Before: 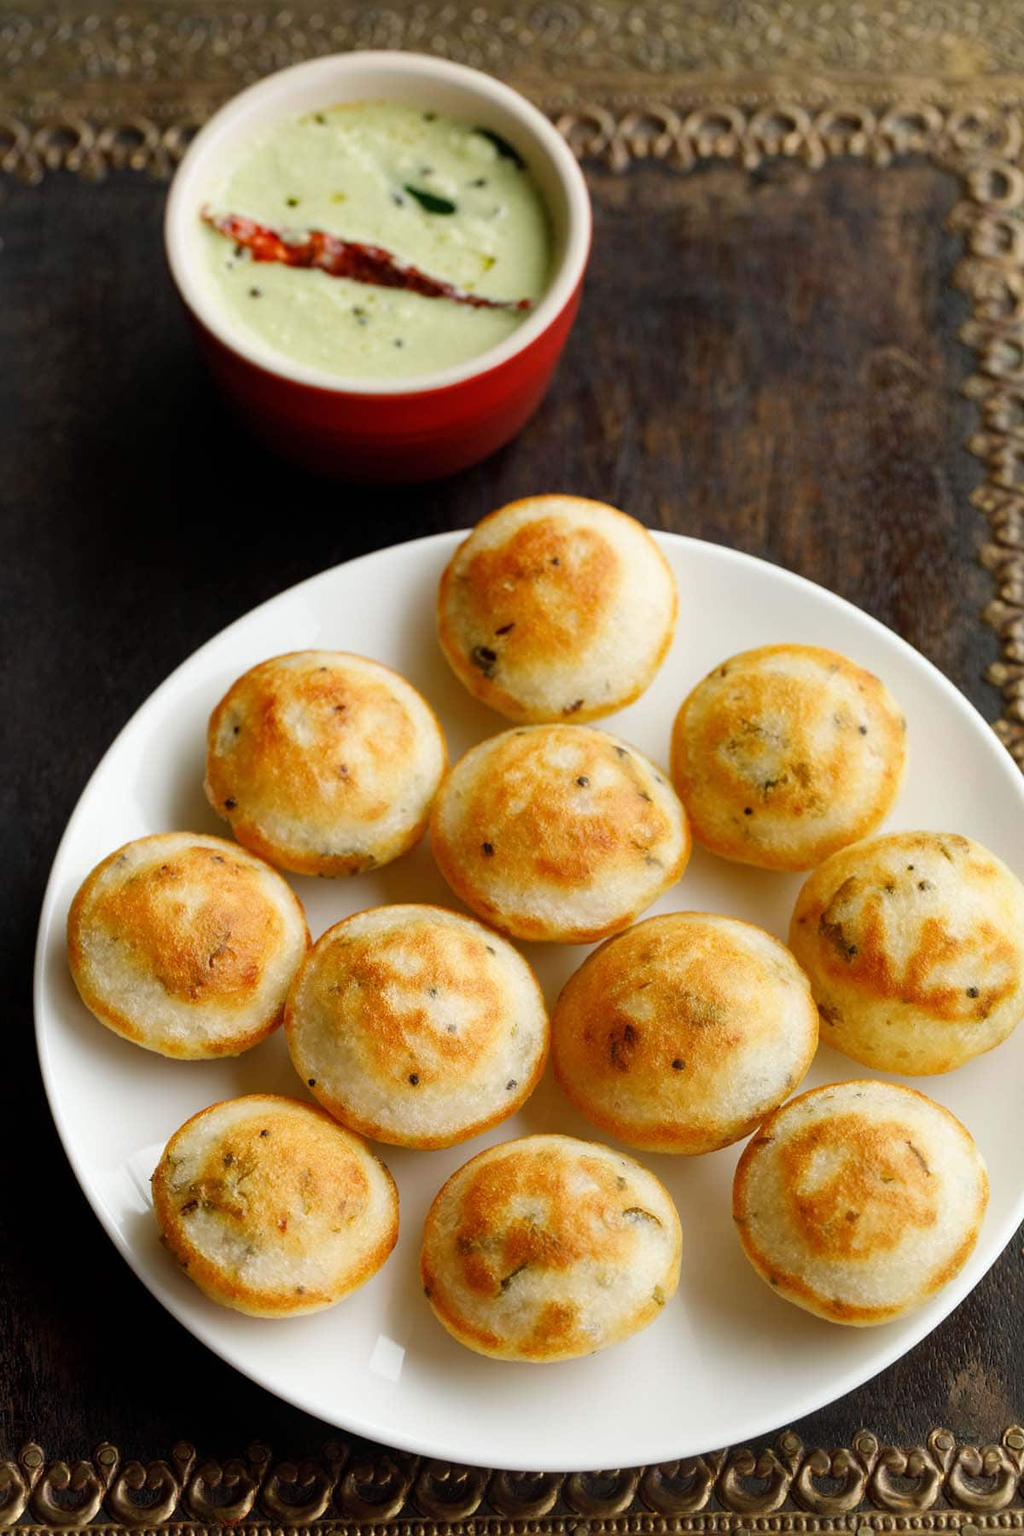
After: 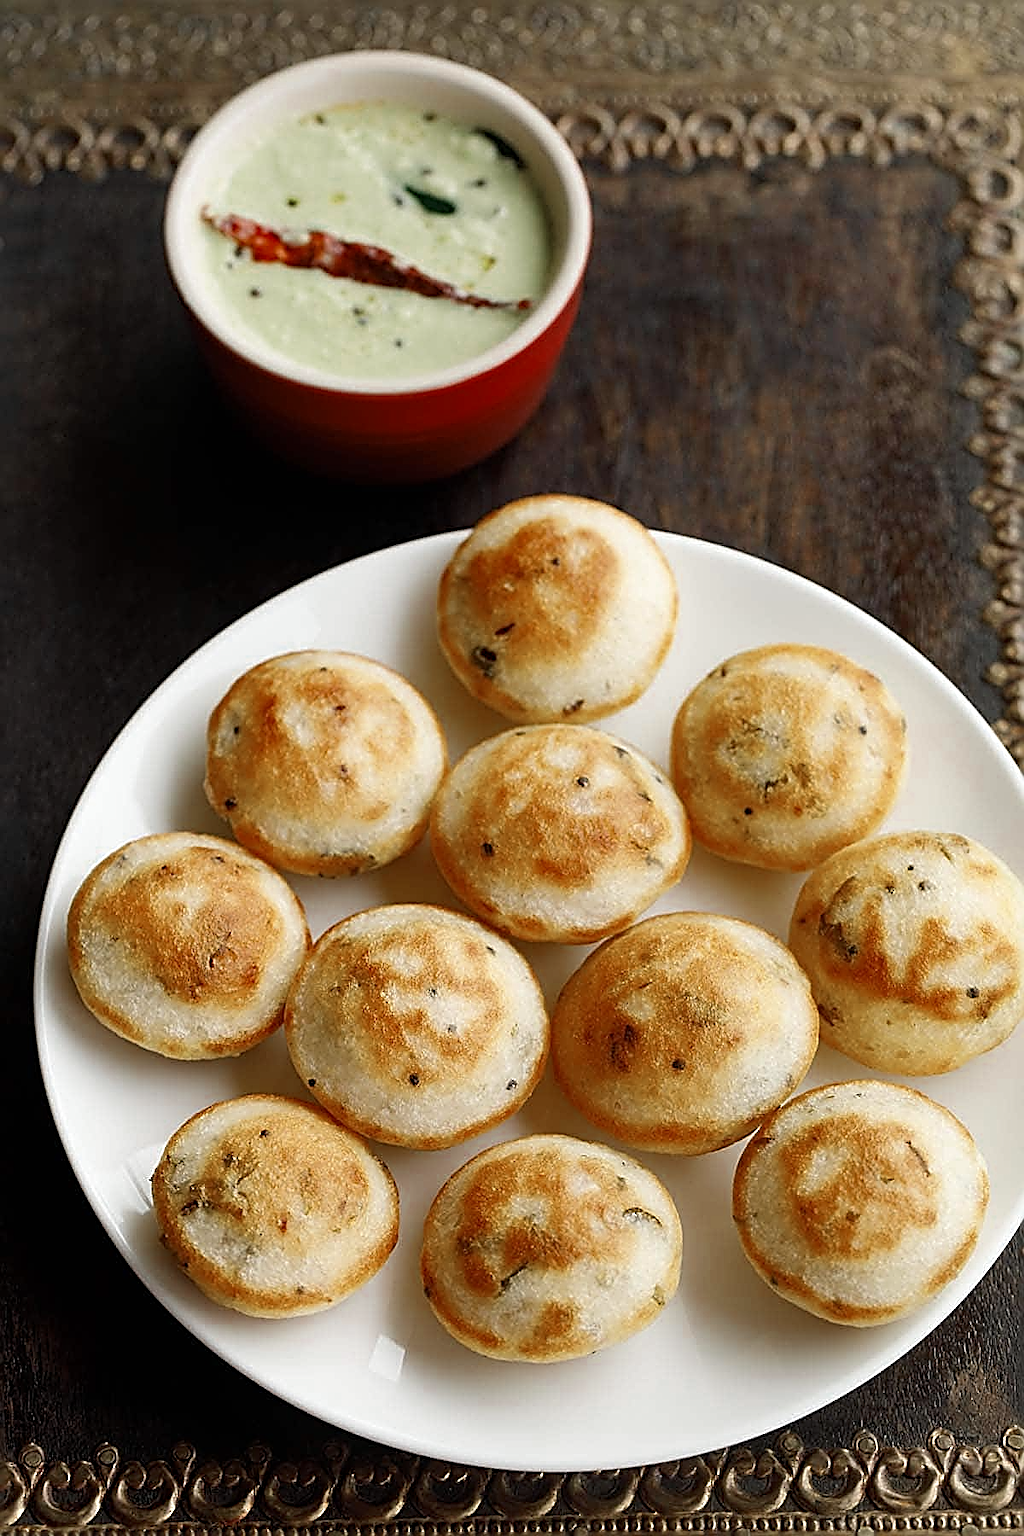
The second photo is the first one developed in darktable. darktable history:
sharpen: amount 1.855
exposure: exposure 0.014 EV, compensate exposure bias true, compensate highlight preservation false
color zones: curves: ch0 [(0, 0.5) (0.125, 0.4) (0.25, 0.5) (0.375, 0.4) (0.5, 0.4) (0.625, 0.35) (0.75, 0.35) (0.875, 0.5)]; ch1 [(0, 0.35) (0.125, 0.45) (0.25, 0.35) (0.375, 0.35) (0.5, 0.35) (0.625, 0.35) (0.75, 0.45) (0.875, 0.35)]; ch2 [(0, 0.6) (0.125, 0.5) (0.25, 0.5) (0.375, 0.6) (0.5, 0.6) (0.625, 0.5) (0.75, 0.5) (0.875, 0.5)]
